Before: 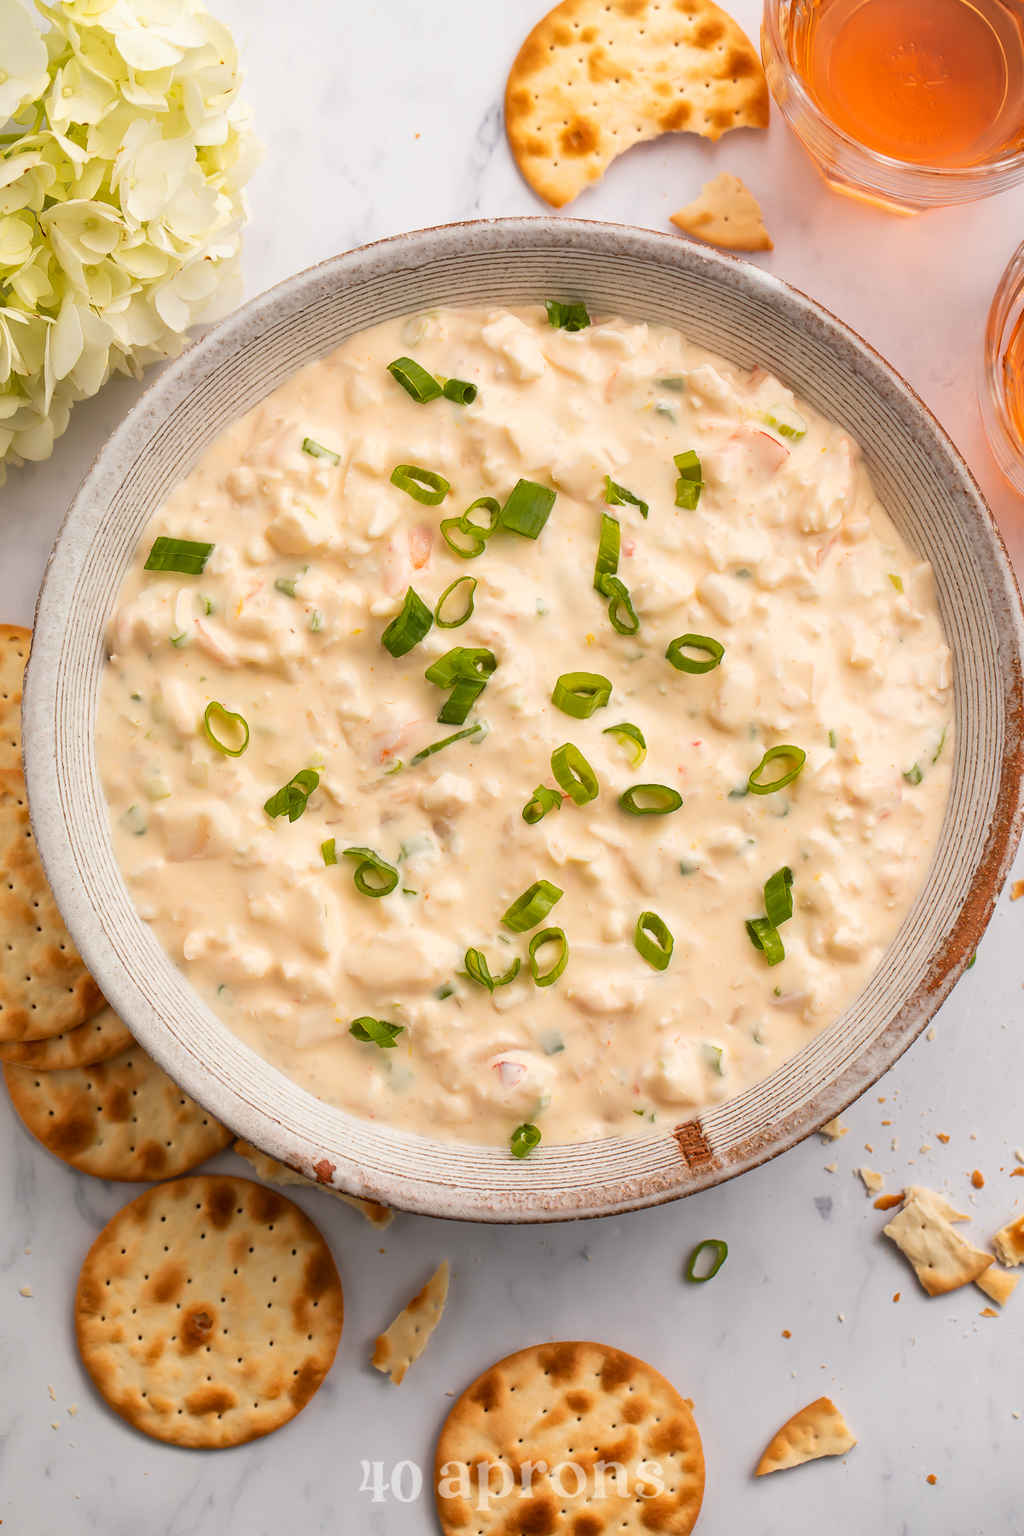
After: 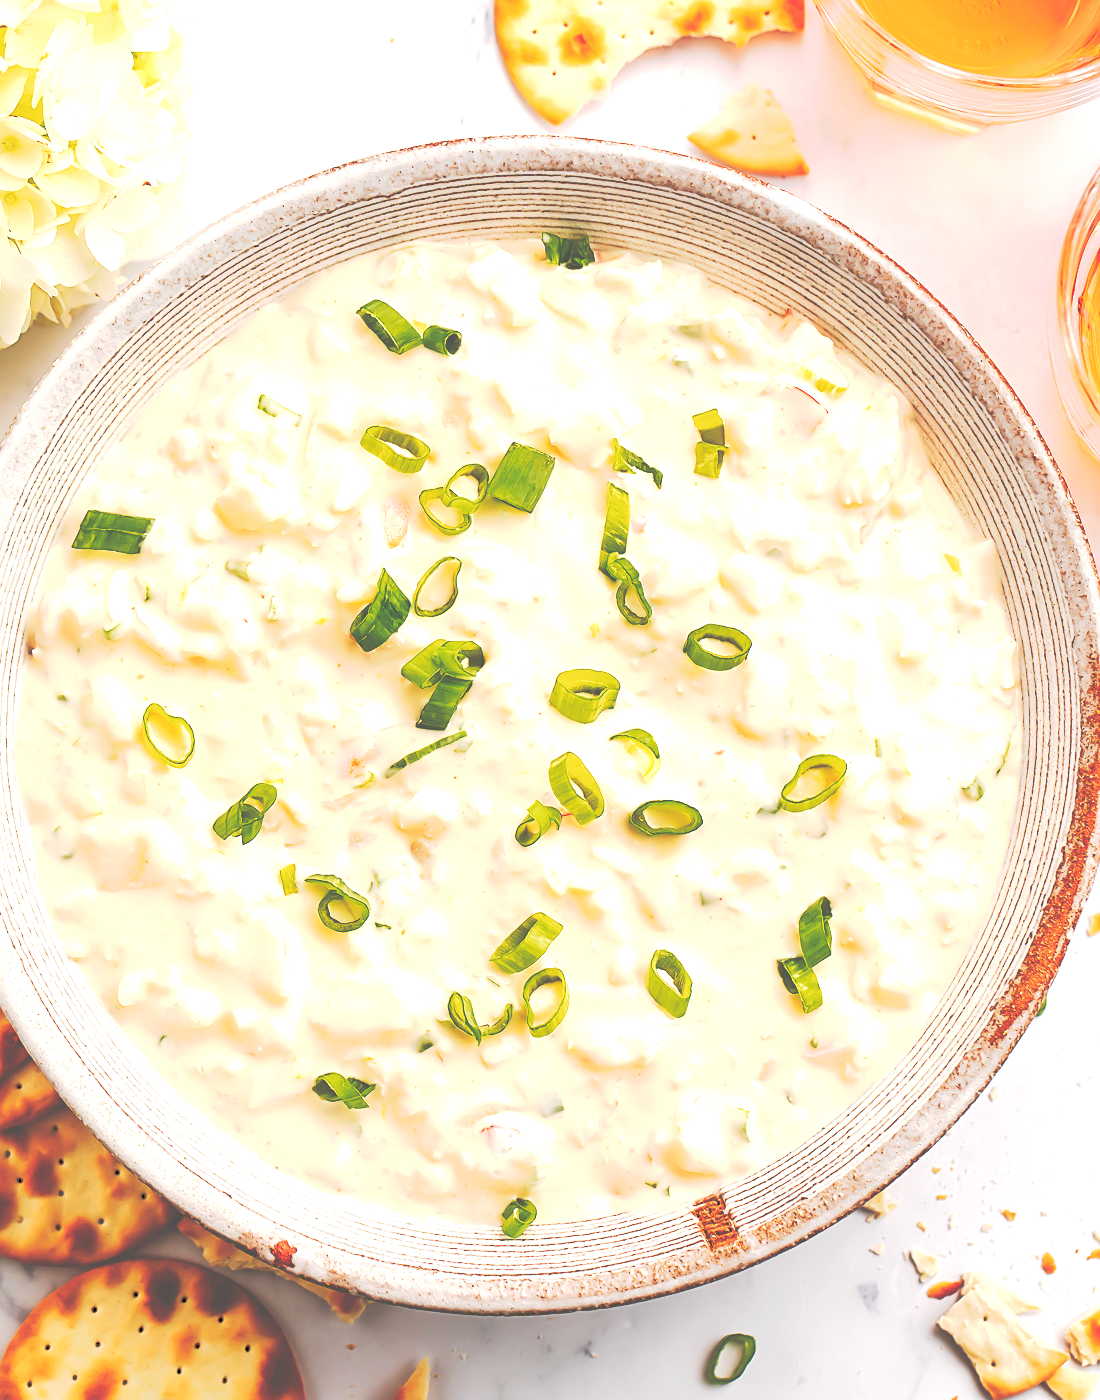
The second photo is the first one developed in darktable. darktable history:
sharpen: on, module defaults
white balance: emerald 1
exposure: exposure 0.781 EV, compensate highlight preservation false
tone curve: curves: ch0 [(0, 0) (0.003, 0.331) (0.011, 0.333) (0.025, 0.333) (0.044, 0.334) (0.069, 0.335) (0.1, 0.338) (0.136, 0.342) (0.177, 0.347) (0.224, 0.352) (0.277, 0.359) (0.335, 0.39) (0.399, 0.434) (0.468, 0.509) (0.543, 0.615) (0.623, 0.731) (0.709, 0.814) (0.801, 0.88) (0.898, 0.921) (1, 1)], preserve colors none
crop: left 8.155%, top 6.611%, bottom 15.385%
color balance rgb: perceptual saturation grading › global saturation 20%, perceptual saturation grading › highlights -25%, perceptual saturation grading › shadows 25%
